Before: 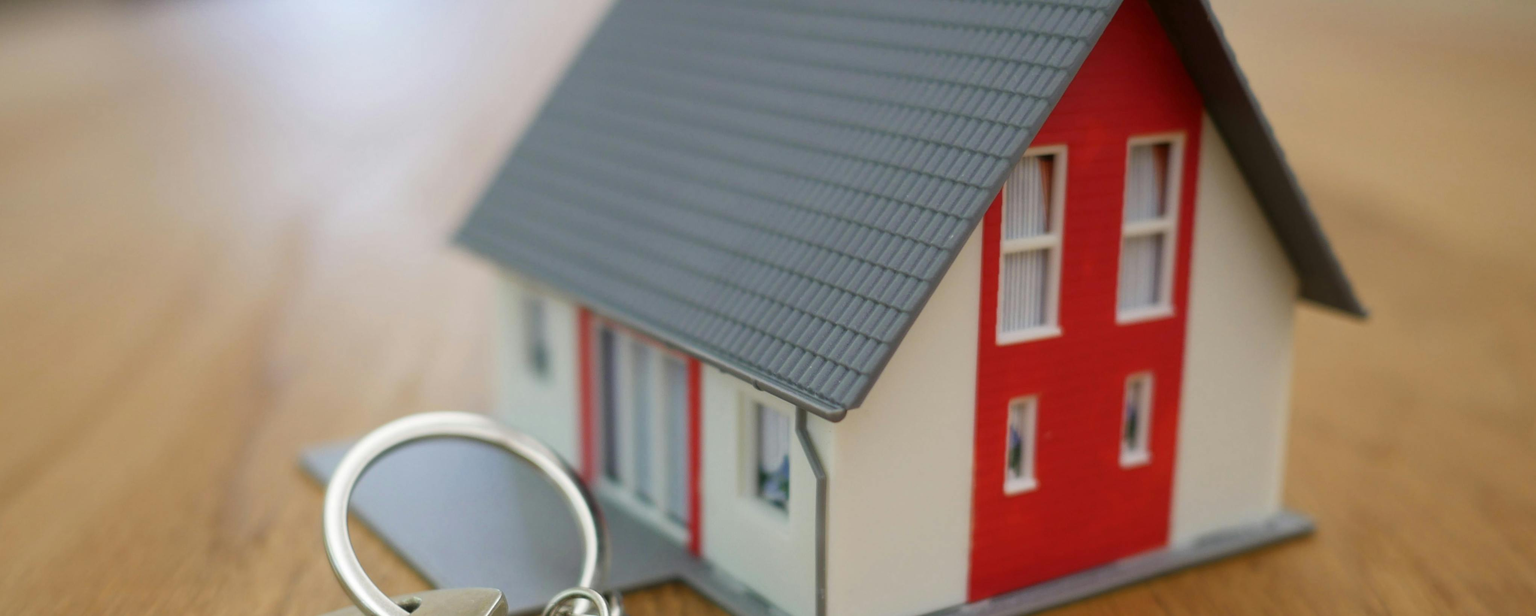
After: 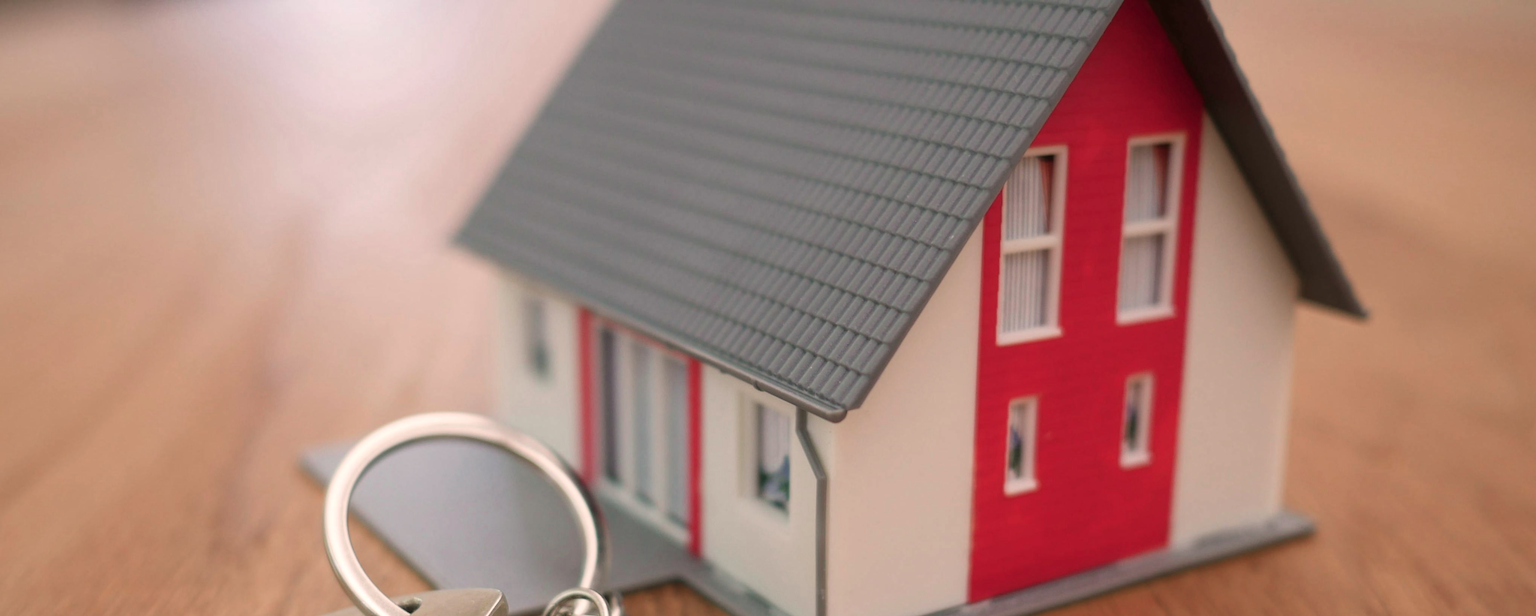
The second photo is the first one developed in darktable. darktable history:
color contrast: blue-yellow contrast 0.7
white balance: red 1.127, blue 0.943
